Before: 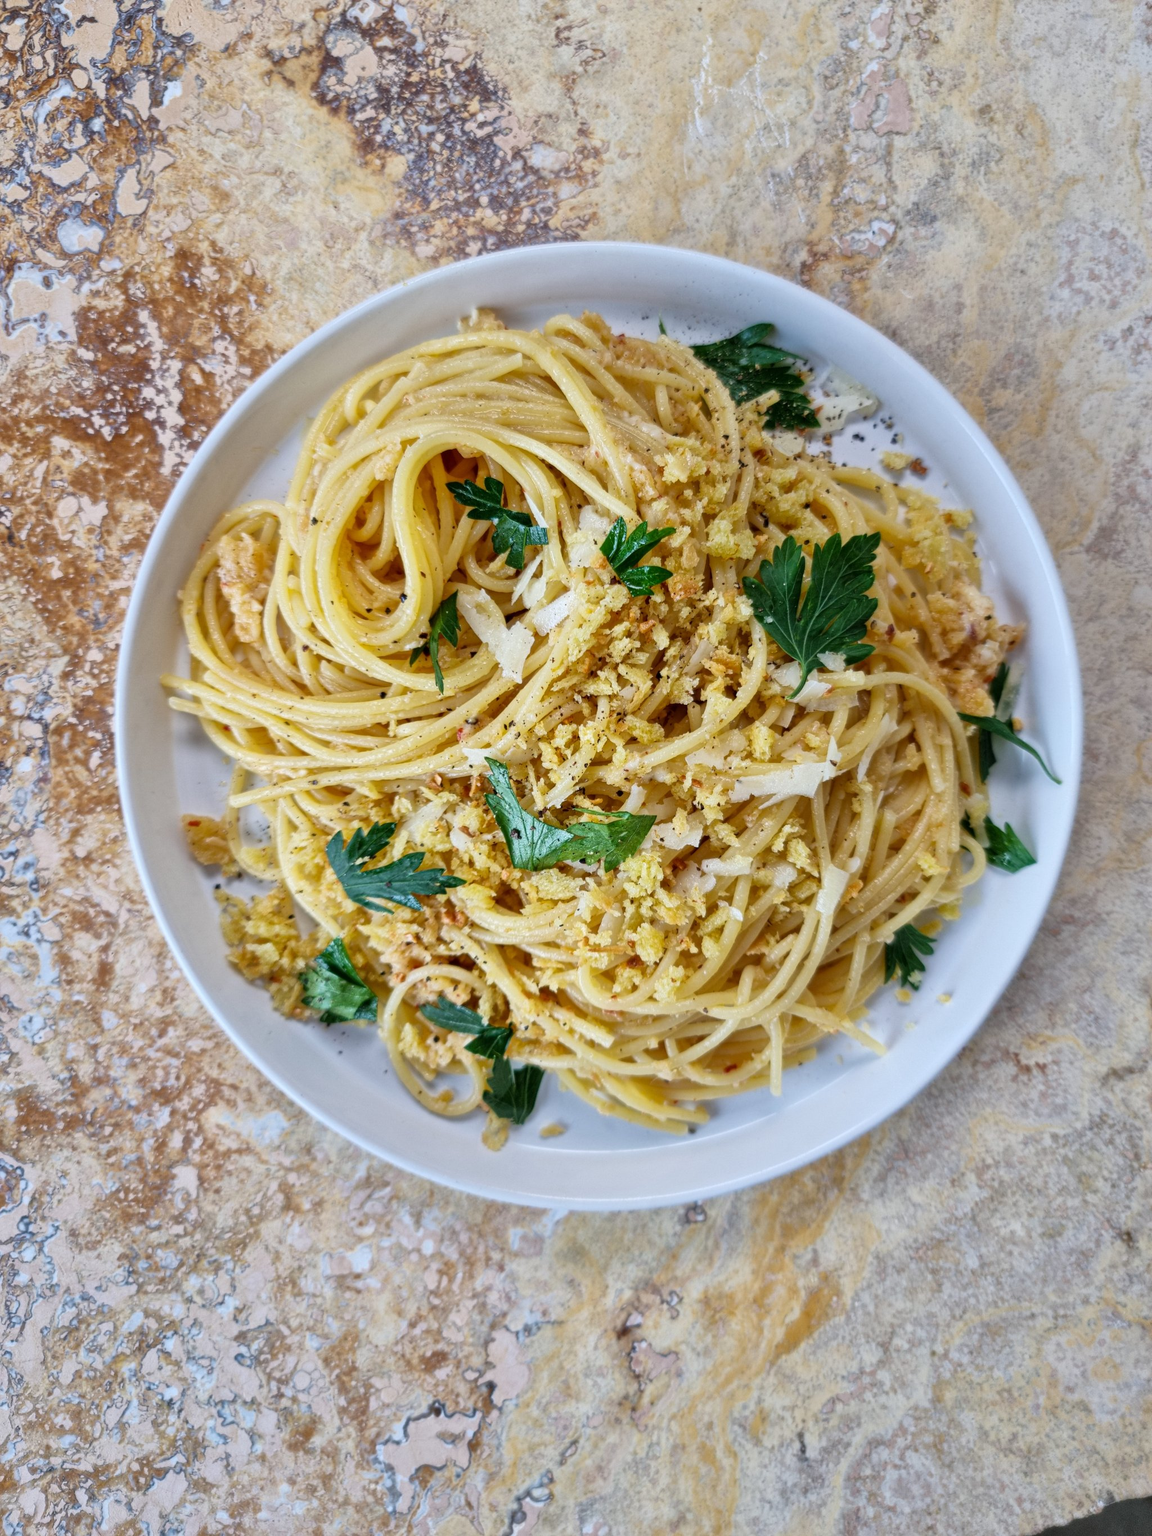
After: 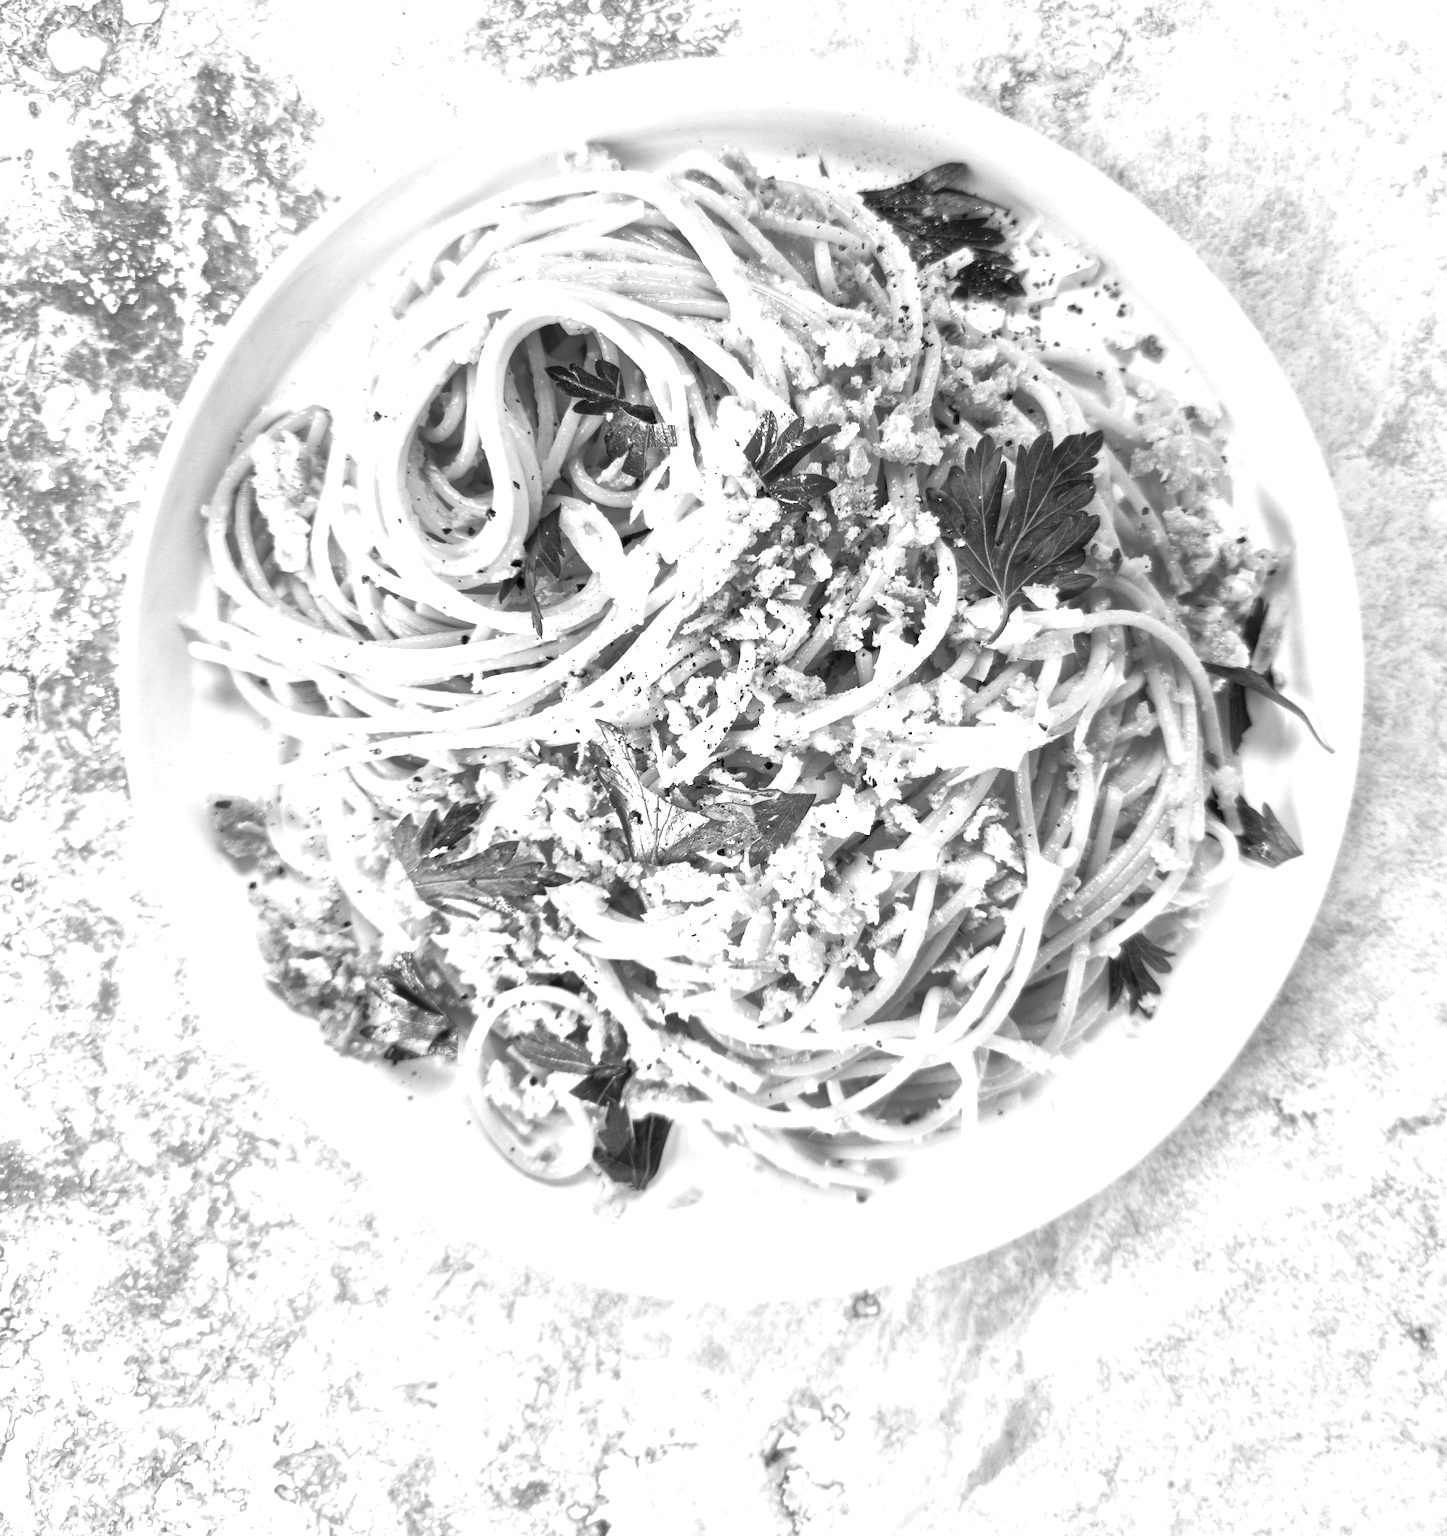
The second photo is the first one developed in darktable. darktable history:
exposure: black level correction 0, exposure 1.45 EV, compensate exposure bias true, compensate highlight preservation false
crop and rotate: left 1.814%, top 12.818%, right 0.25%, bottom 9.225%
monochrome: a 0, b 0, size 0.5, highlights 0.57
